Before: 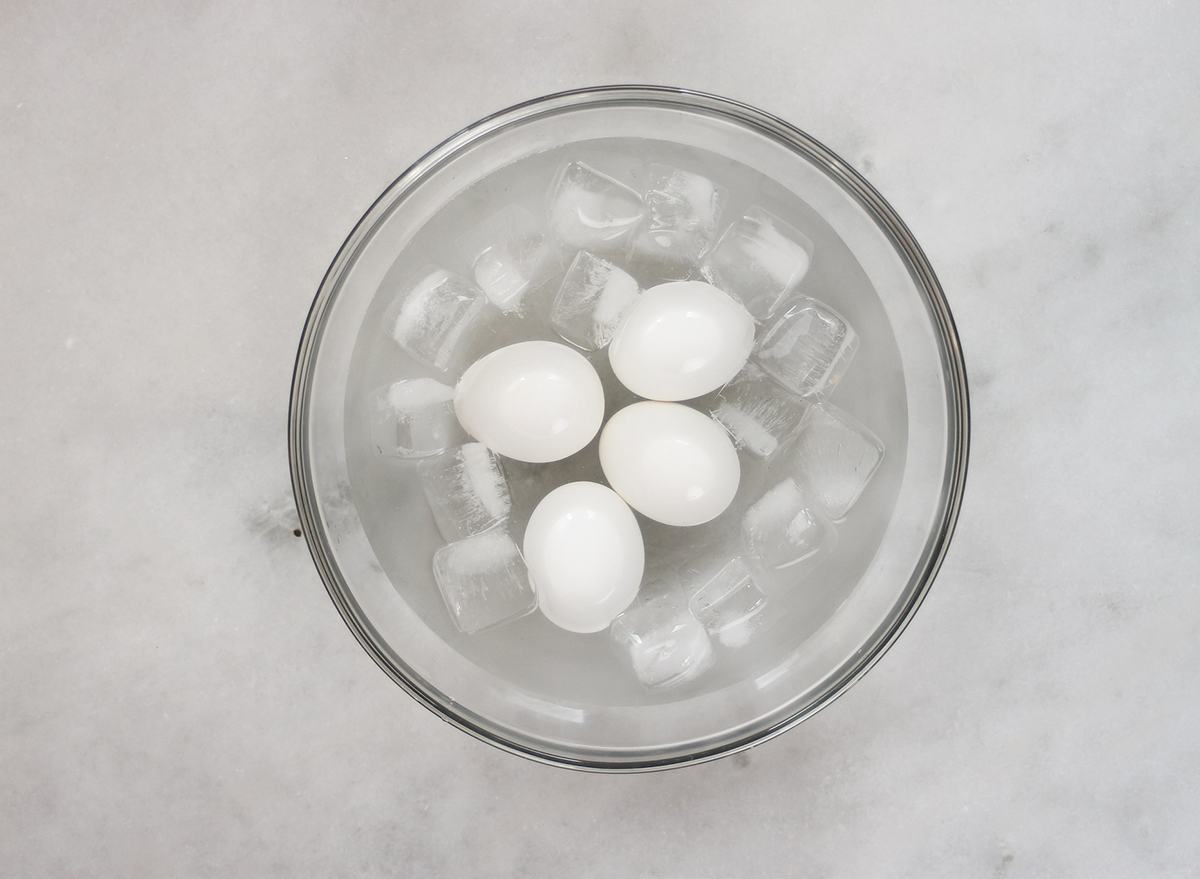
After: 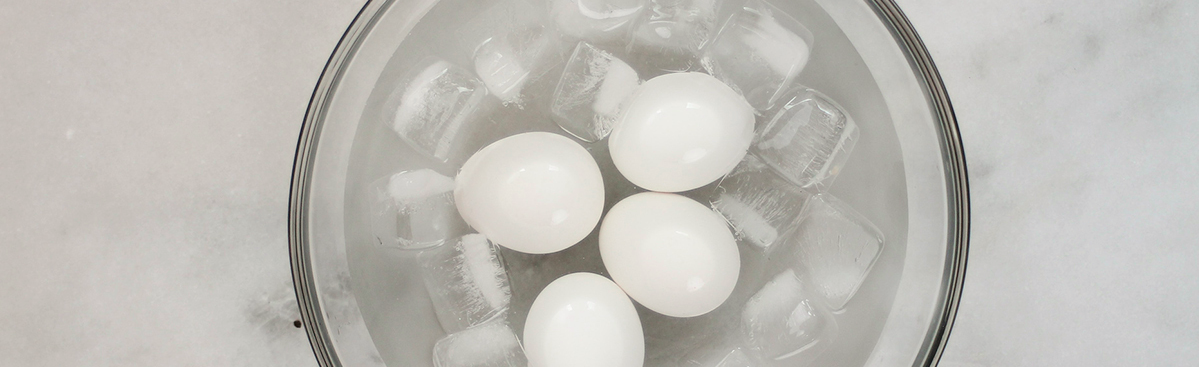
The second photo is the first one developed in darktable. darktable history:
crop and rotate: top 23.84%, bottom 34.294%
tone curve: curves: ch0 [(0, 0) (0.068, 0.012) (0.183, 0.089) (0.341, 0.283) (0.547, 0.532) (0.828, 0.815) (1, 0.983)]; ch1 [(0, 0) (0.23, 0.166) (0.34, 0.308) (0.371, 0.337) (0.429, 0.411) (0.477, 0.462) (0.499, 0.498) (0.529, 0.537) (0.559, 0.582) (0.743, 0.798) (1, 1)]; ch2 [(0, 0) (0.431, 0.414) (0.498, 0.503) (0.524, 0.528) (0.568, 0.546) (0.6, 0.597) (0.634, 0.645) (0.728, 0.742) (1, 1)], color space Lab, independent channels, preserve colors none
